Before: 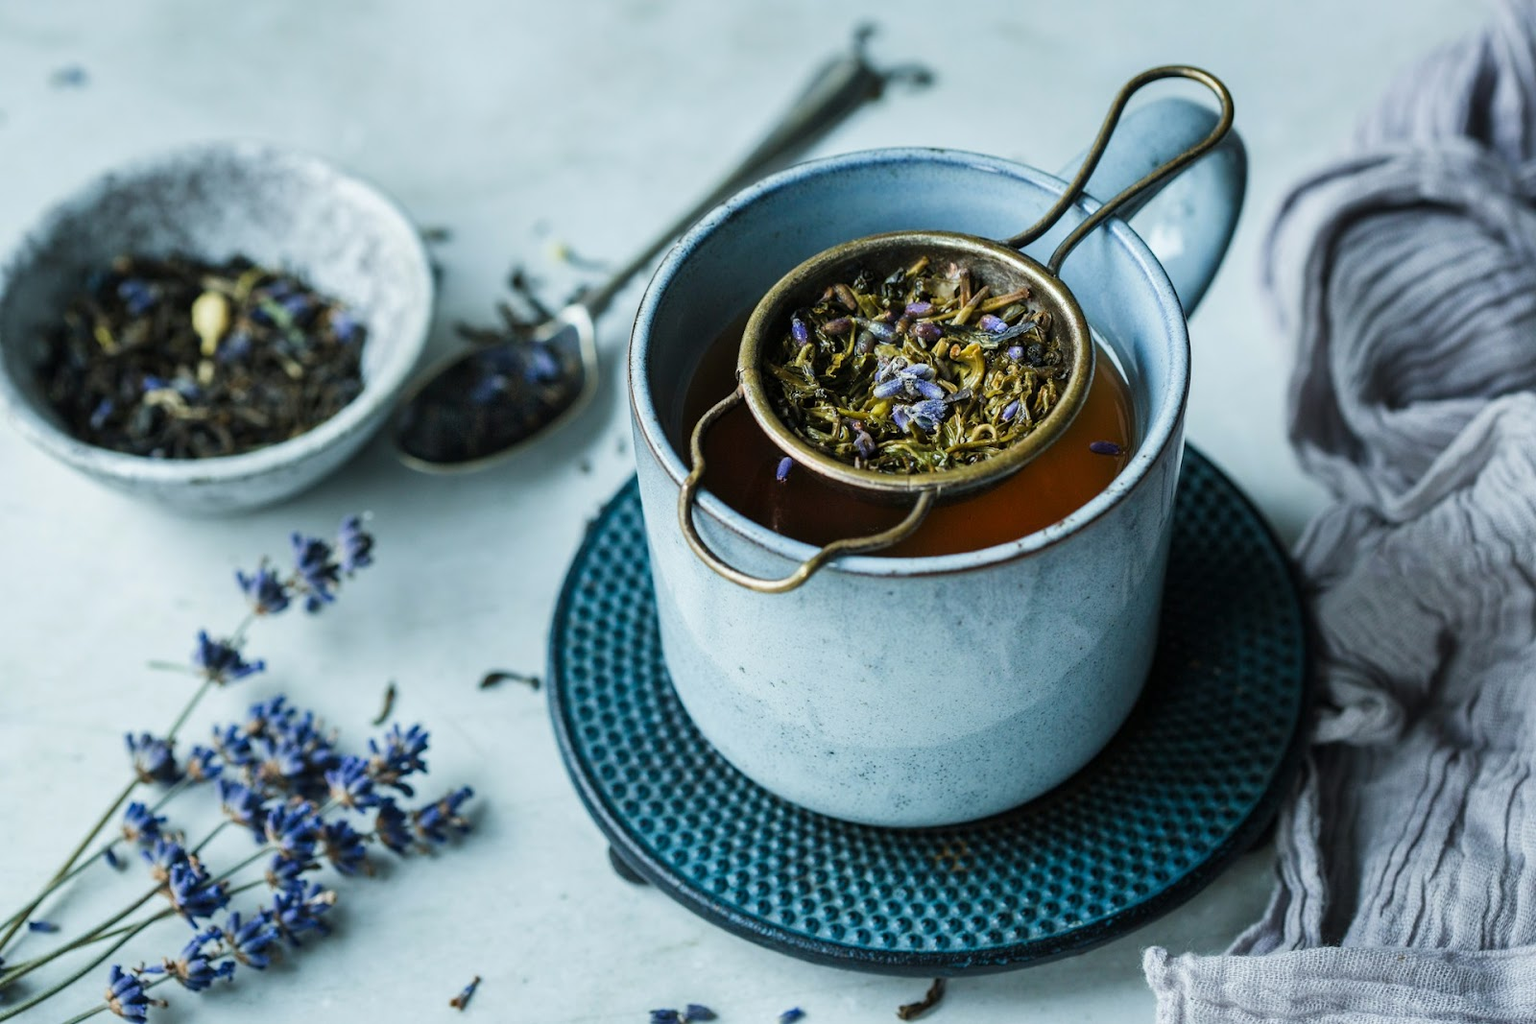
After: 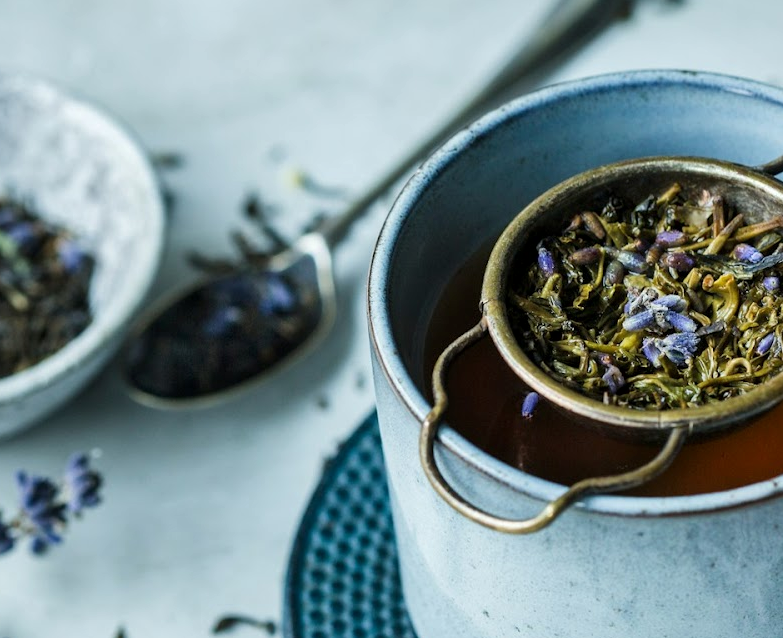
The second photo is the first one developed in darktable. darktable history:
crop: left 17.948%, top 7.885%, right 33.103%, bottom 32.237%
local contrast: mode bilateral grid, contrast 20, coarseness 50, detail 120%, midtone range 0.2
